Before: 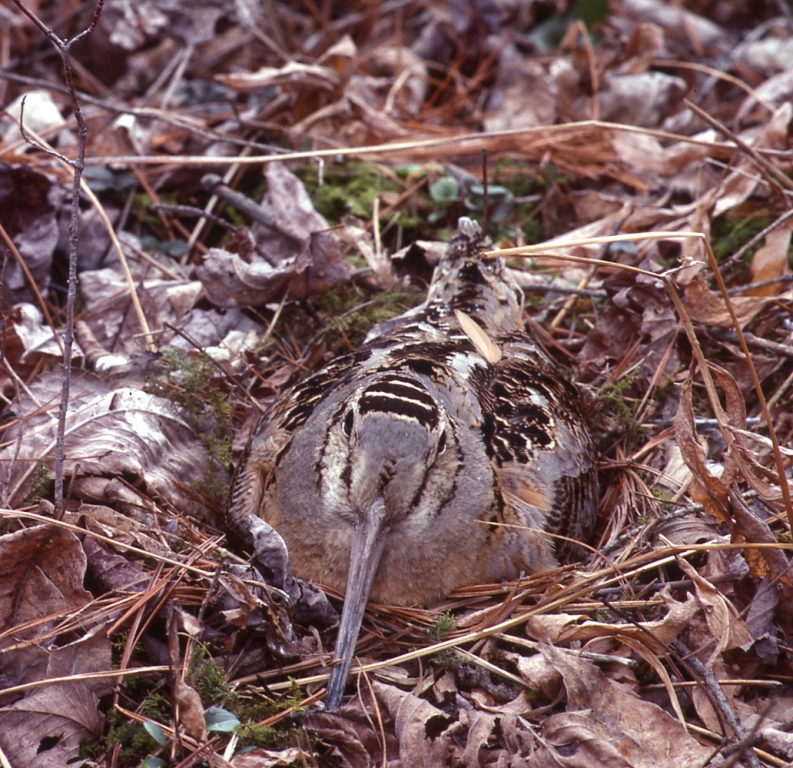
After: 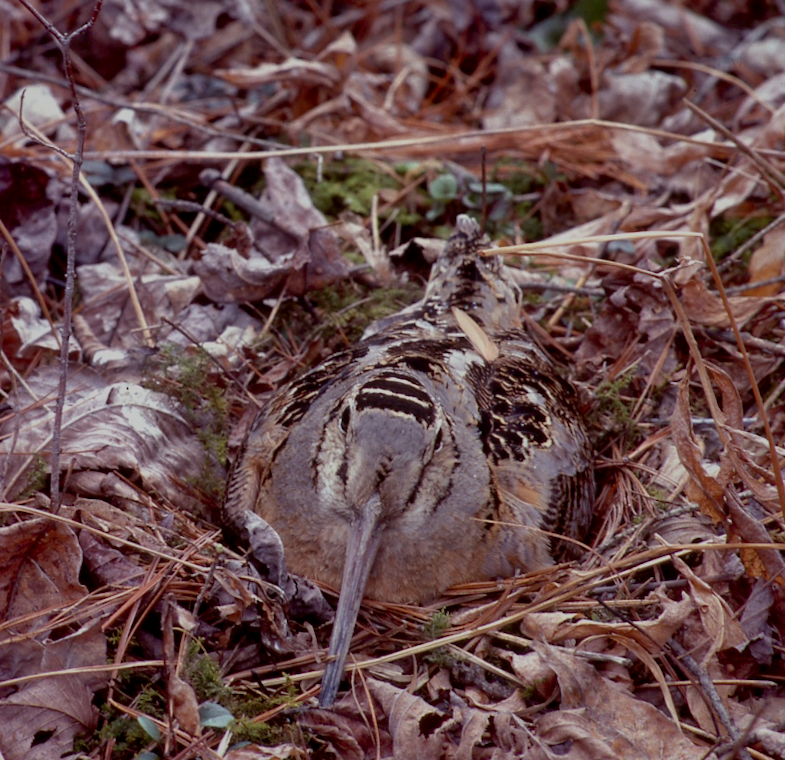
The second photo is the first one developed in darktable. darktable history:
shadows and highlights: on, module defaults
crop and rotate: angle -0.514°
exposure: black level correction 0.009, exposure -0.635 EV, compensate exposure bias true, compensate highlight preservation false
